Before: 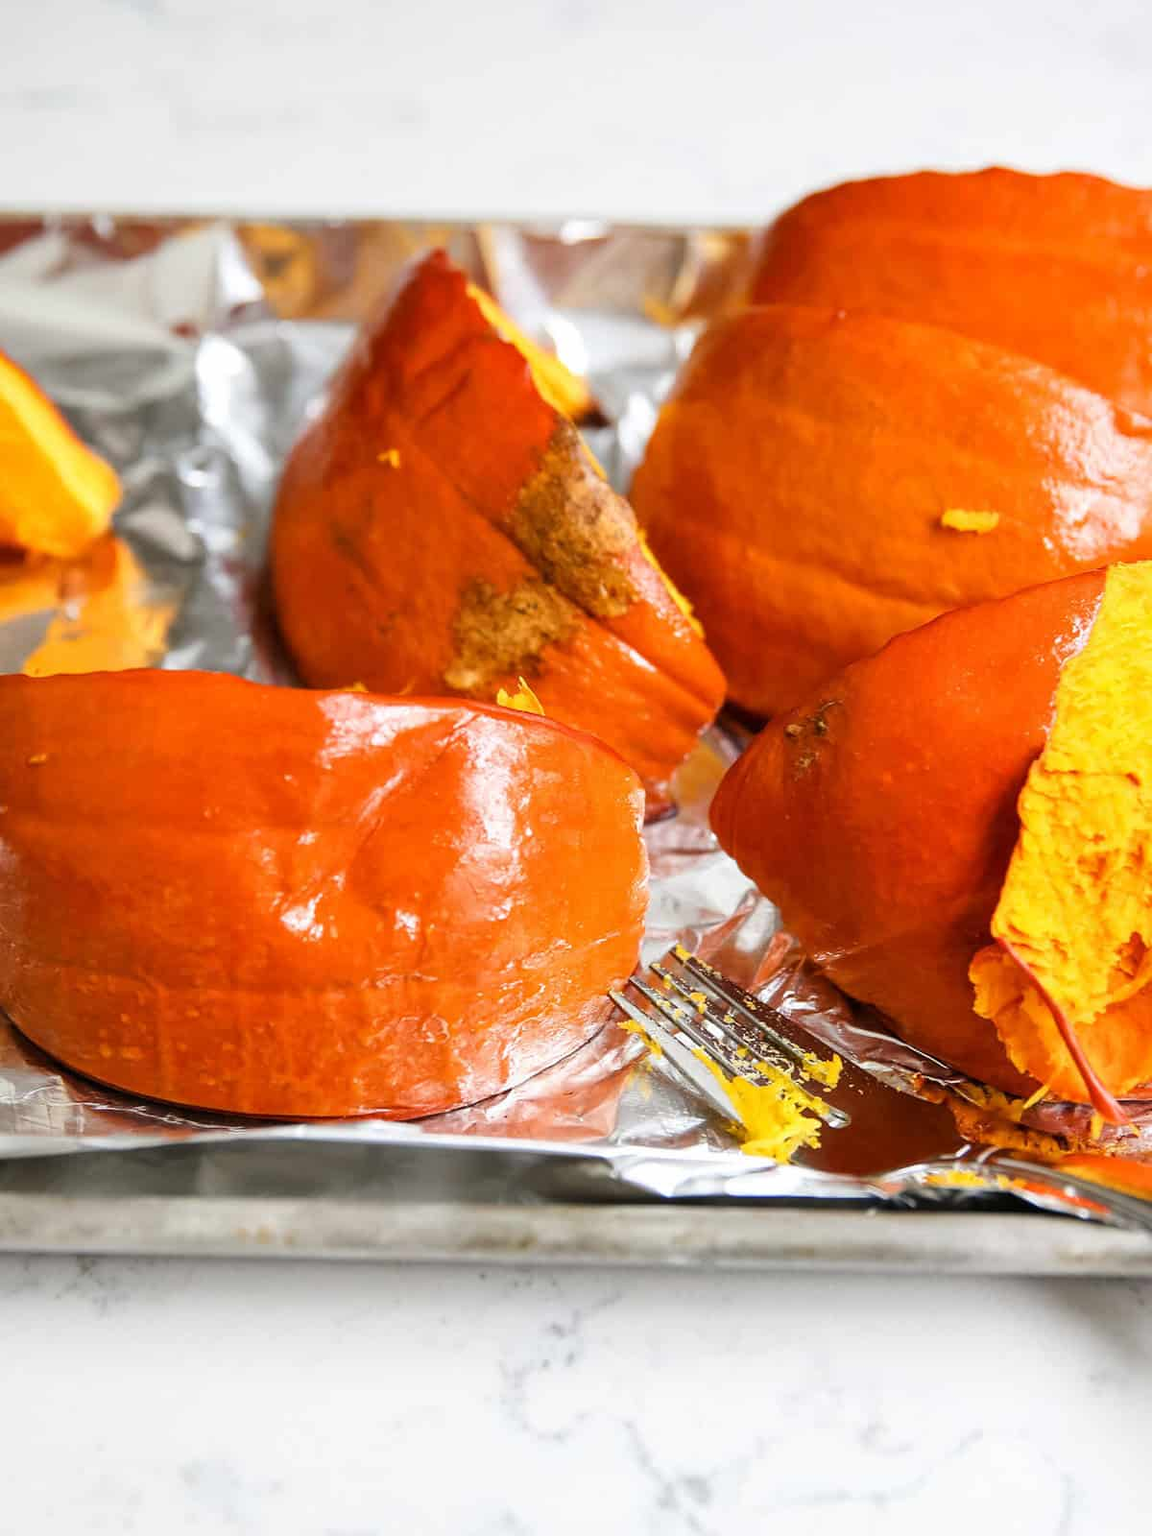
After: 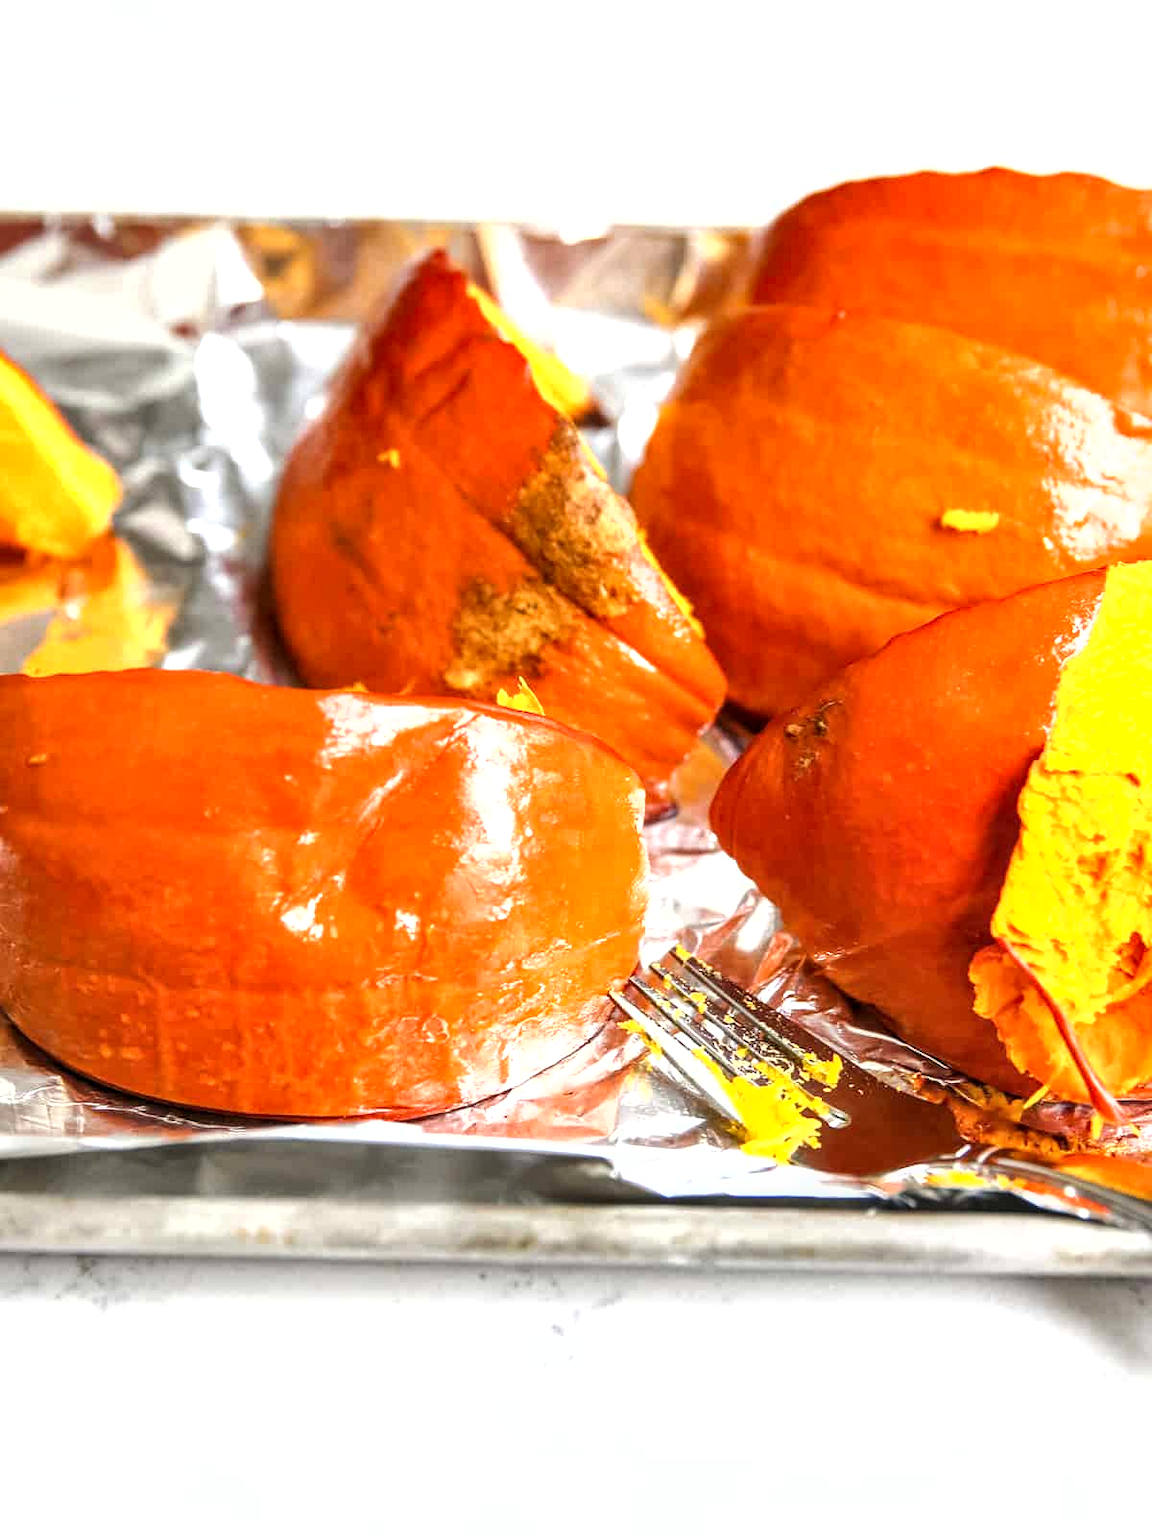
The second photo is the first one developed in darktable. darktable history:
exposure: black level correction 0, exposure 0.695 EV, compensate exposure bias true, compensate highlight preservation false
shadows and highlights: shadows 36.16, highlights -27.21, highlights color adjustment 0.325%, soften with gaussian
local contrast: on, module defaults
tone equalizer: edges refinement/feathering 500, mask exposure compensation -1.57 EV, preserve details no
